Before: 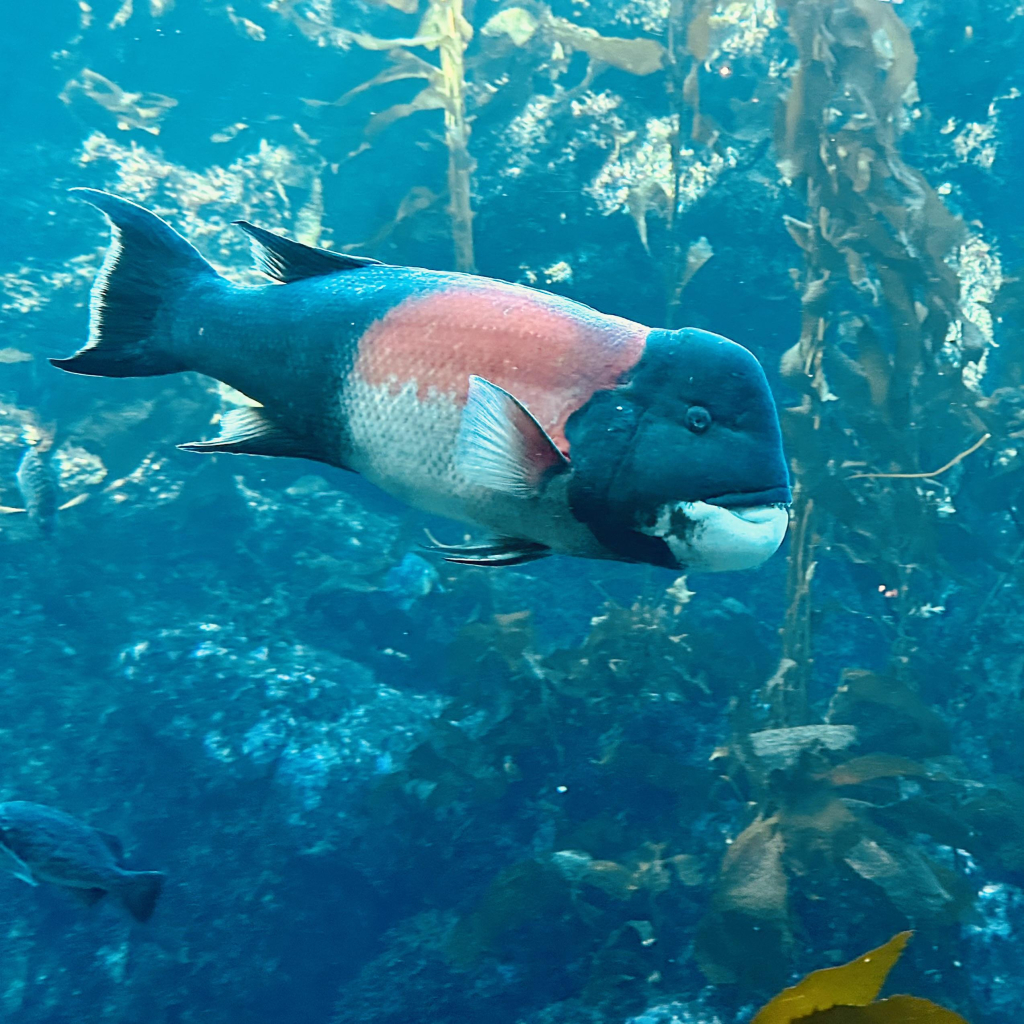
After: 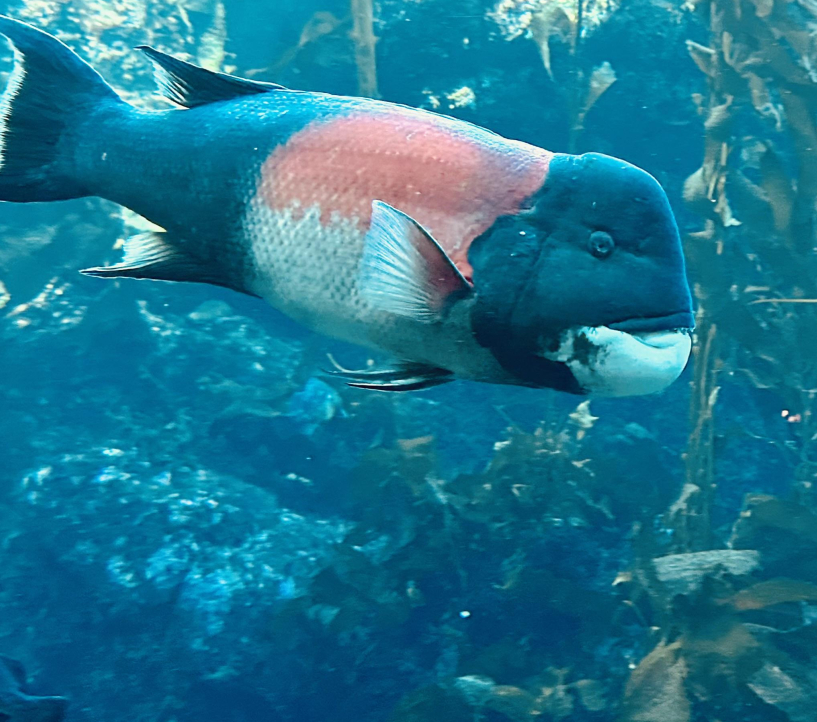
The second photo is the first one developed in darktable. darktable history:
crop: left 9.5%, top 17.152%, right 10.628%, bottom 12.333%
